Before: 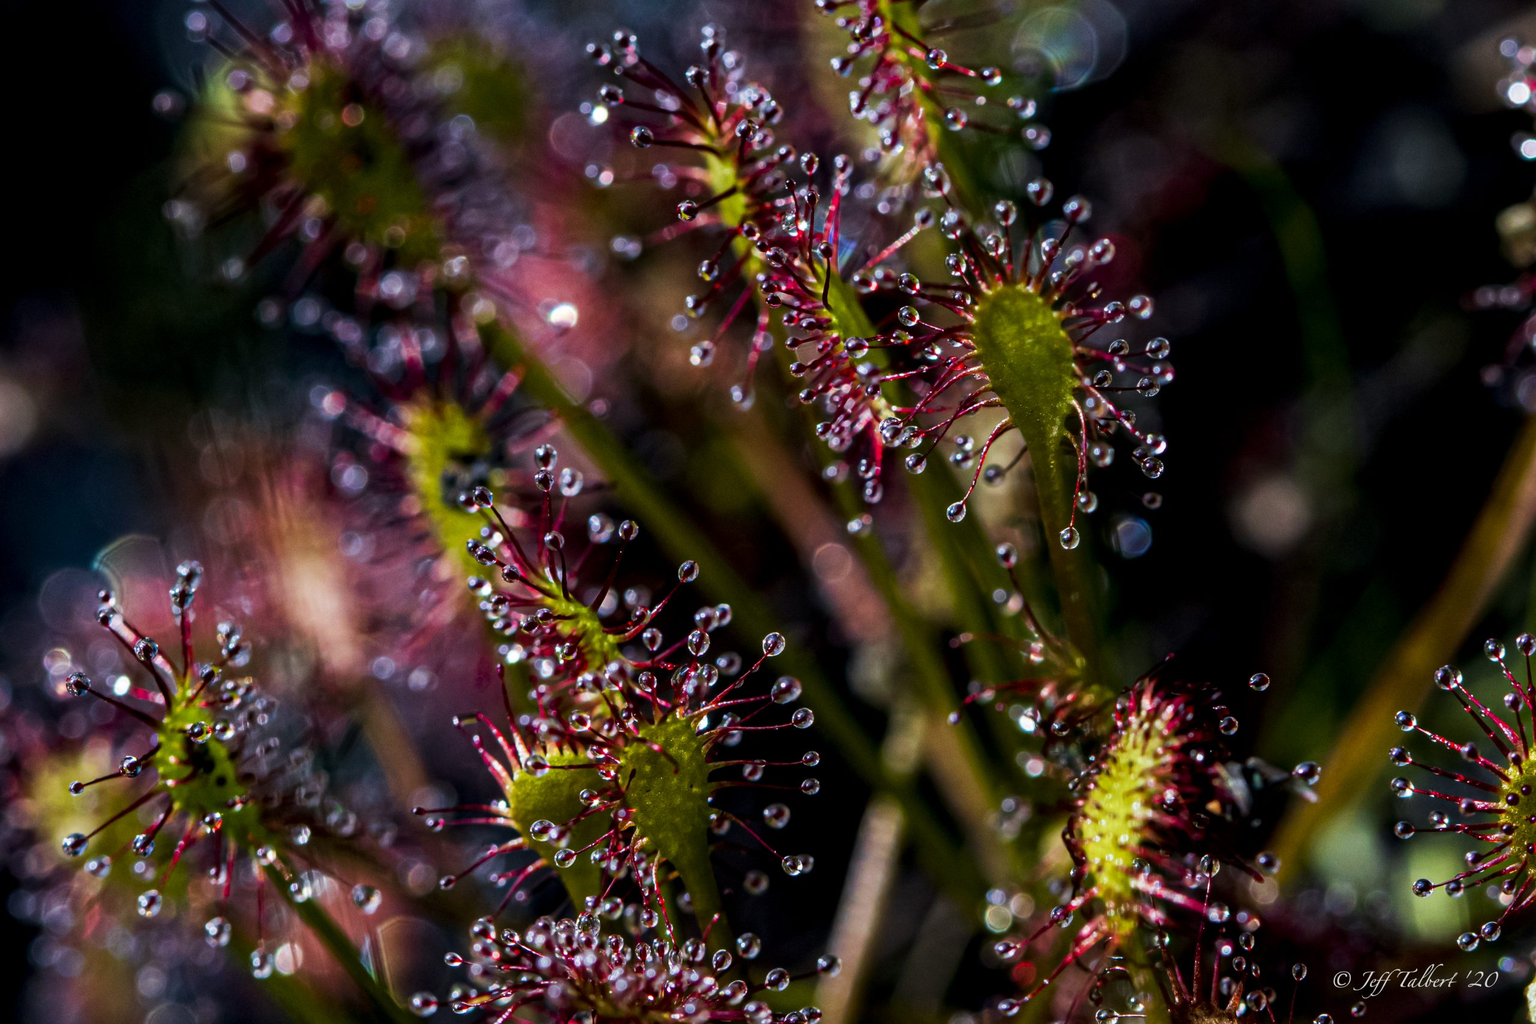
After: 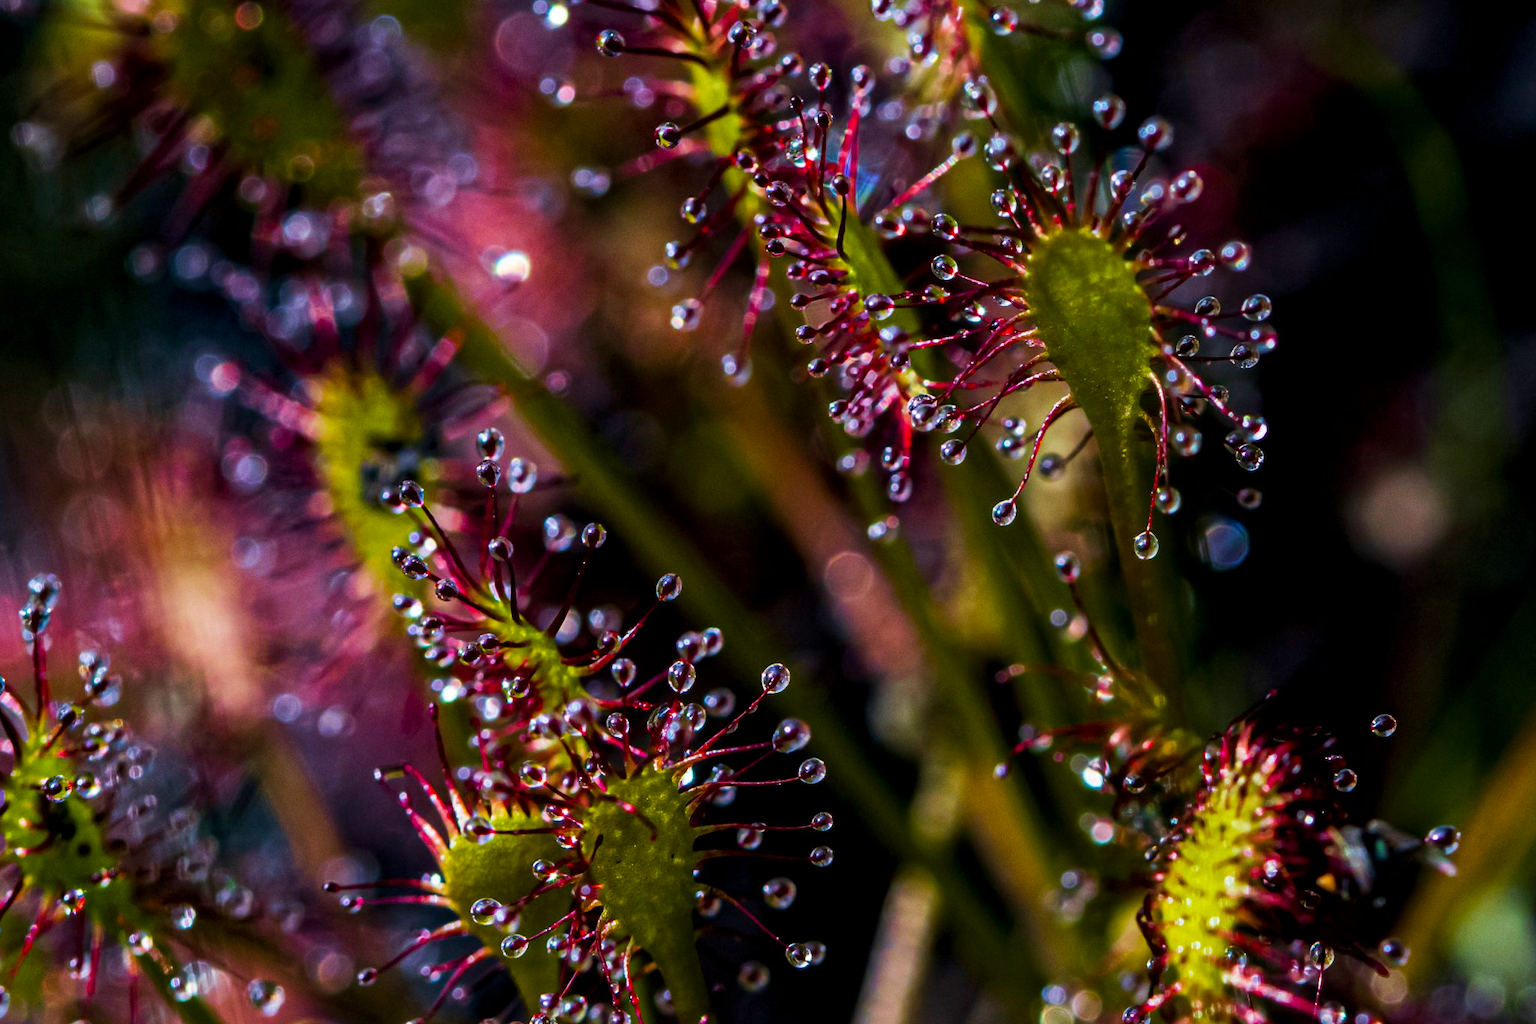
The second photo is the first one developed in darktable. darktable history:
color balance rgb: perceptual saturation grading › global saturation 25%, global vibrance 20%
velvia: on, module defaults
crop and rotate: left 10.071%, top 10.071%, right 10.02%, bottom 10.02%
